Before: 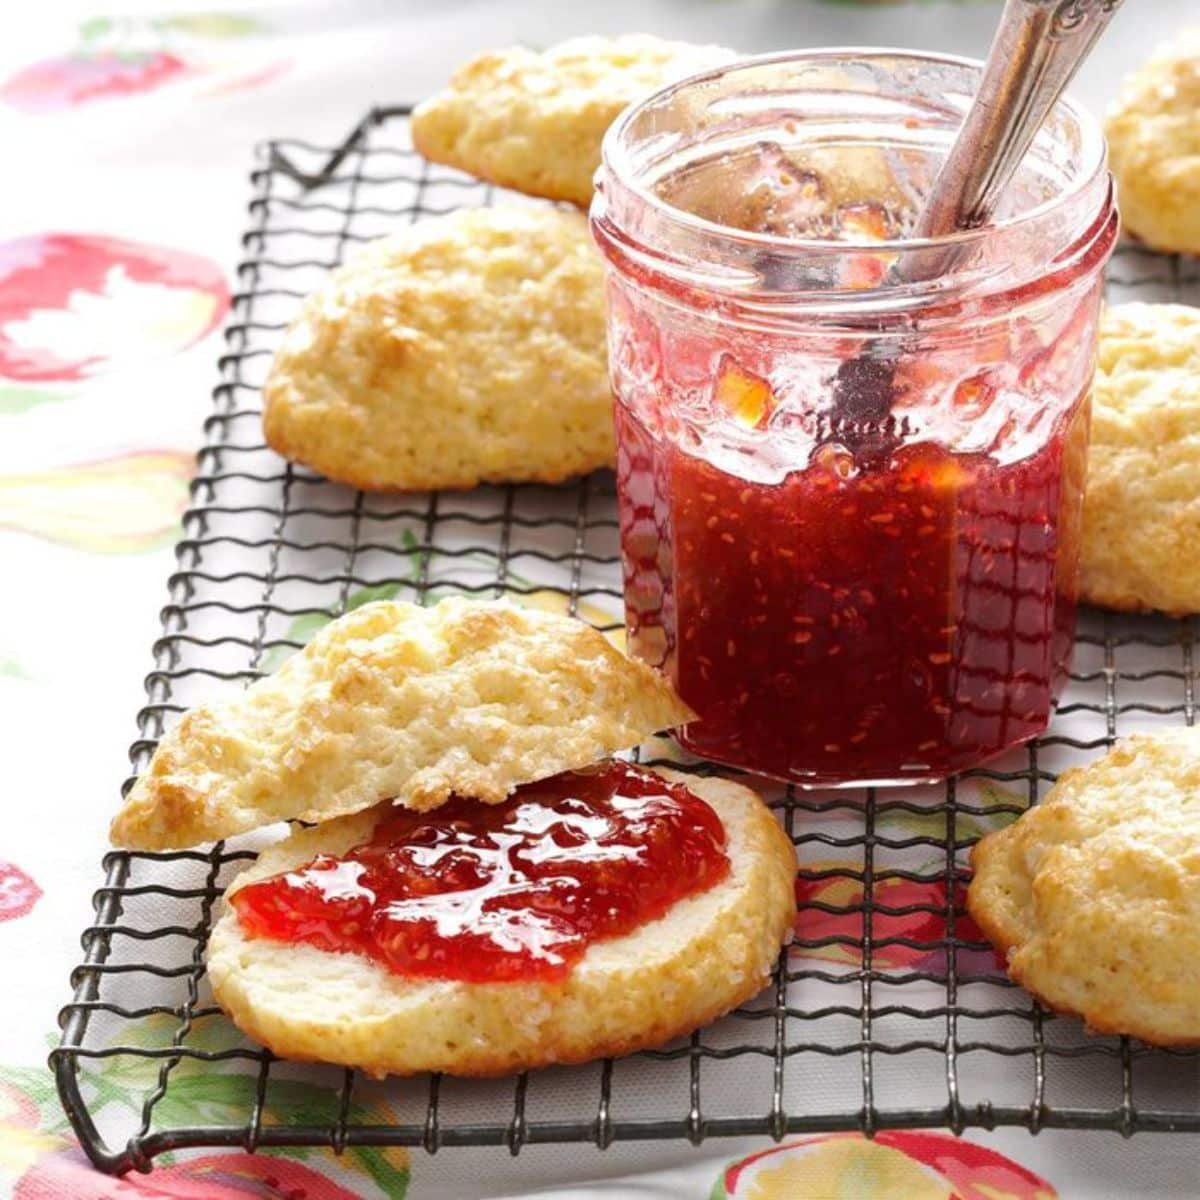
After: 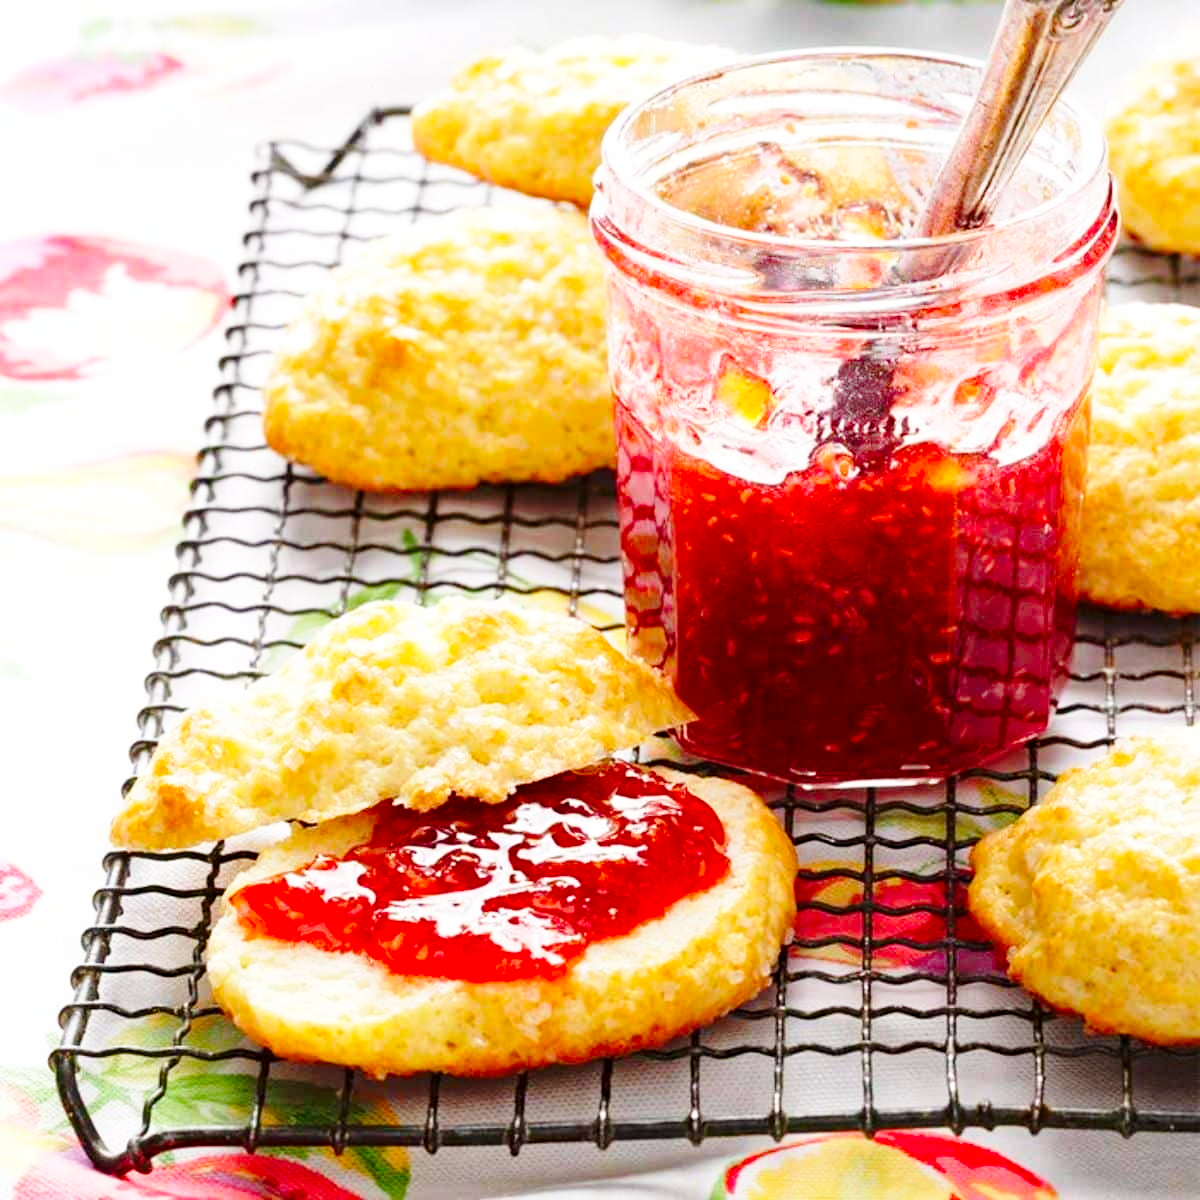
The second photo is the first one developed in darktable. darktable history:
contrast brightness saturation: saturation 0.175
base curve: curves: ch0 [(0, 0) (0.028, 0.03) (0.121, 0.232) (0.46, 0.748) (0.859, 0.968) (1, 1)], preserve colors none
haze removal: strength 0.289, distance 0.248, compatibility mode true, adaptive false
